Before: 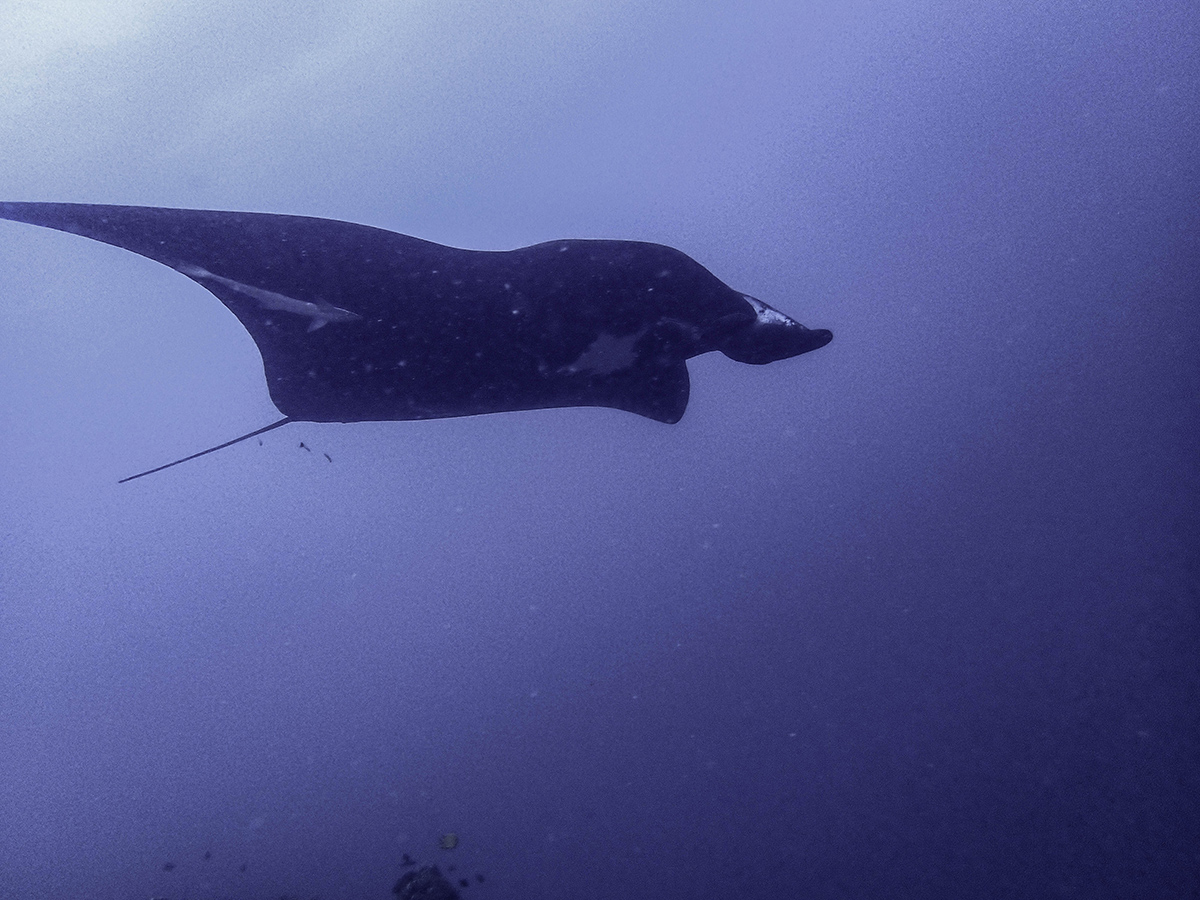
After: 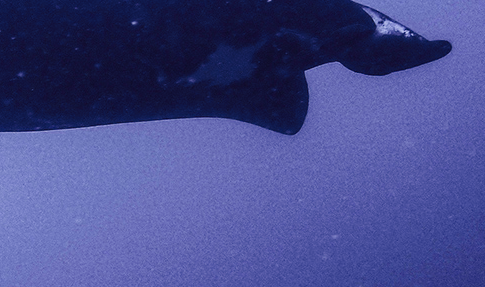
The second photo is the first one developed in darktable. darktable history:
tone curve: curves: ch0 [(0, 0) (0.003, 0.018) (0.011, 0.019) (0.025, 0.024) (0.044, 0.037) (0.069, 0.053) (0.1, 0.075) (0.136, 0.105) (0.177, 0.136) (0.224, 0.179) (0.277, 0.244) (0.335, 0.319) (0.399, 0.4) (0.468, 0.495) (0.543, 0.58) (0.623, 0.671) (0.709, 0.757) (0.801, 0.838) (0.898, 0.913) (1, 1)], preserve colors none
tone equalizer: on, module defaults
crop: left 31.751%, top 32.172%, right 27.8%, bottom 35.83%
